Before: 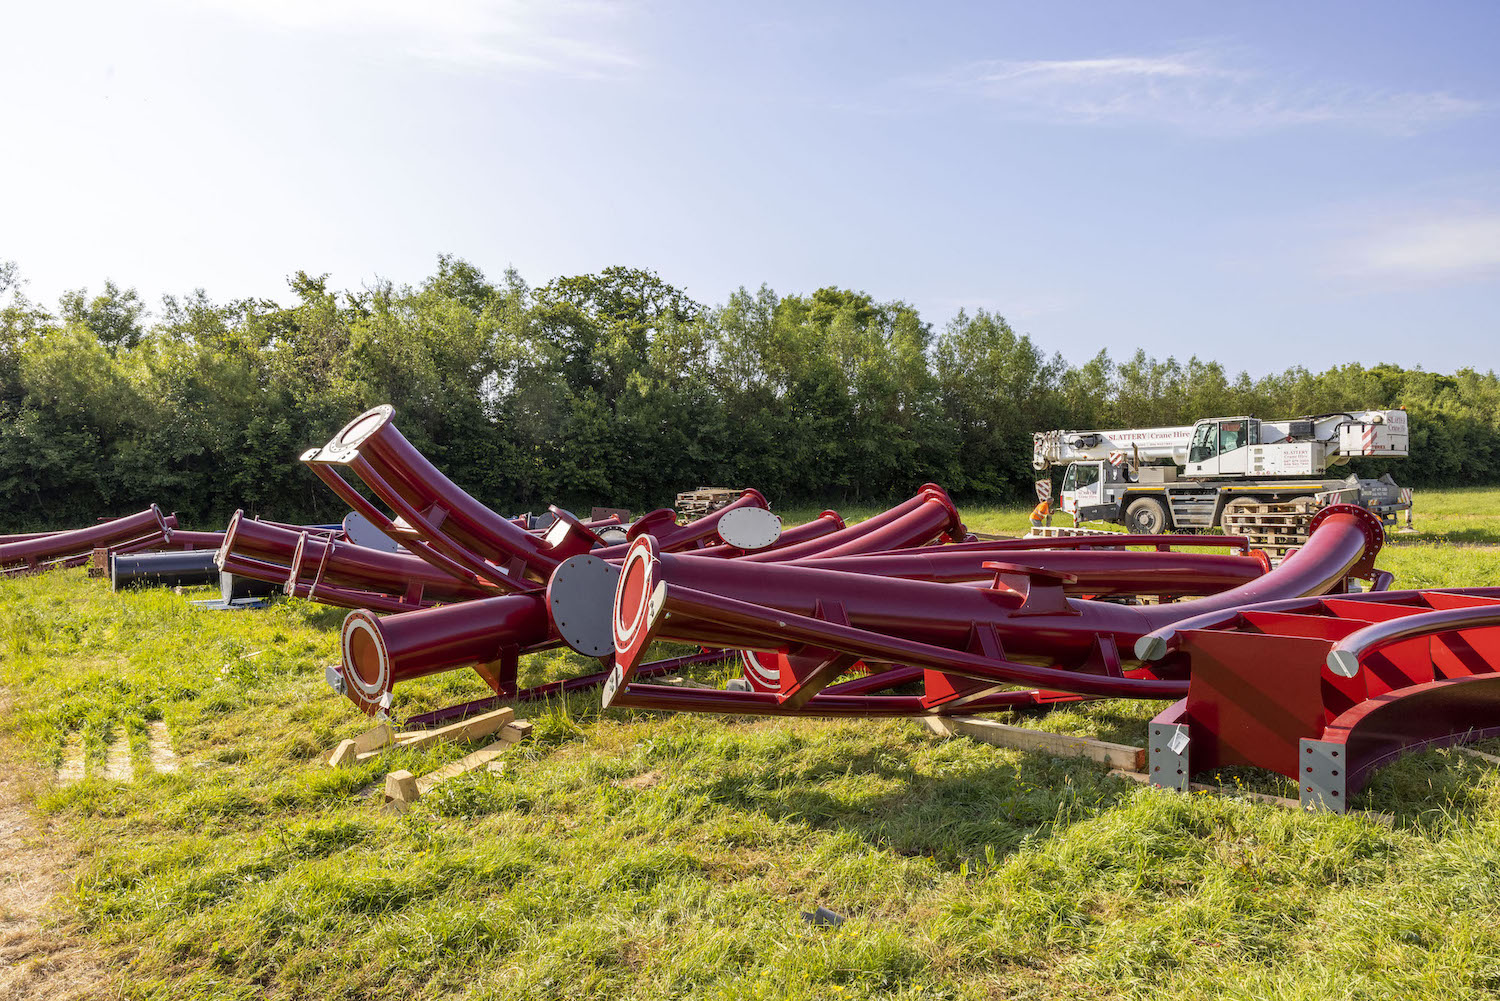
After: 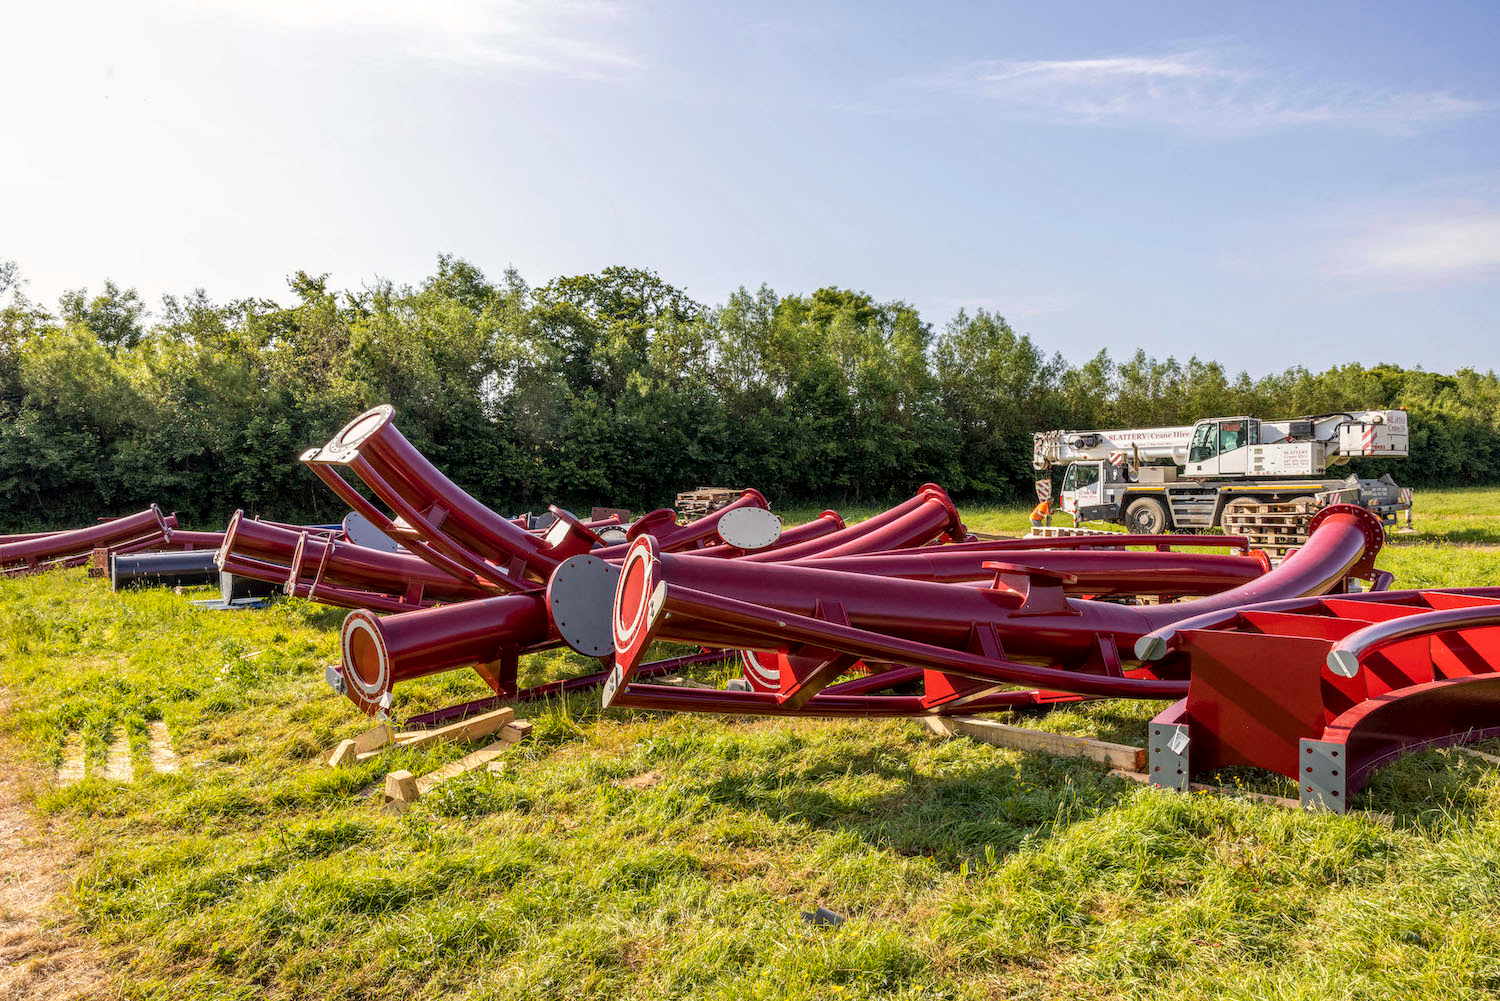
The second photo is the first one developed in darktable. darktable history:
local contrast: on, module defaults
color calibration: x 0.342, y 0.355, temperature 5148.91 K
